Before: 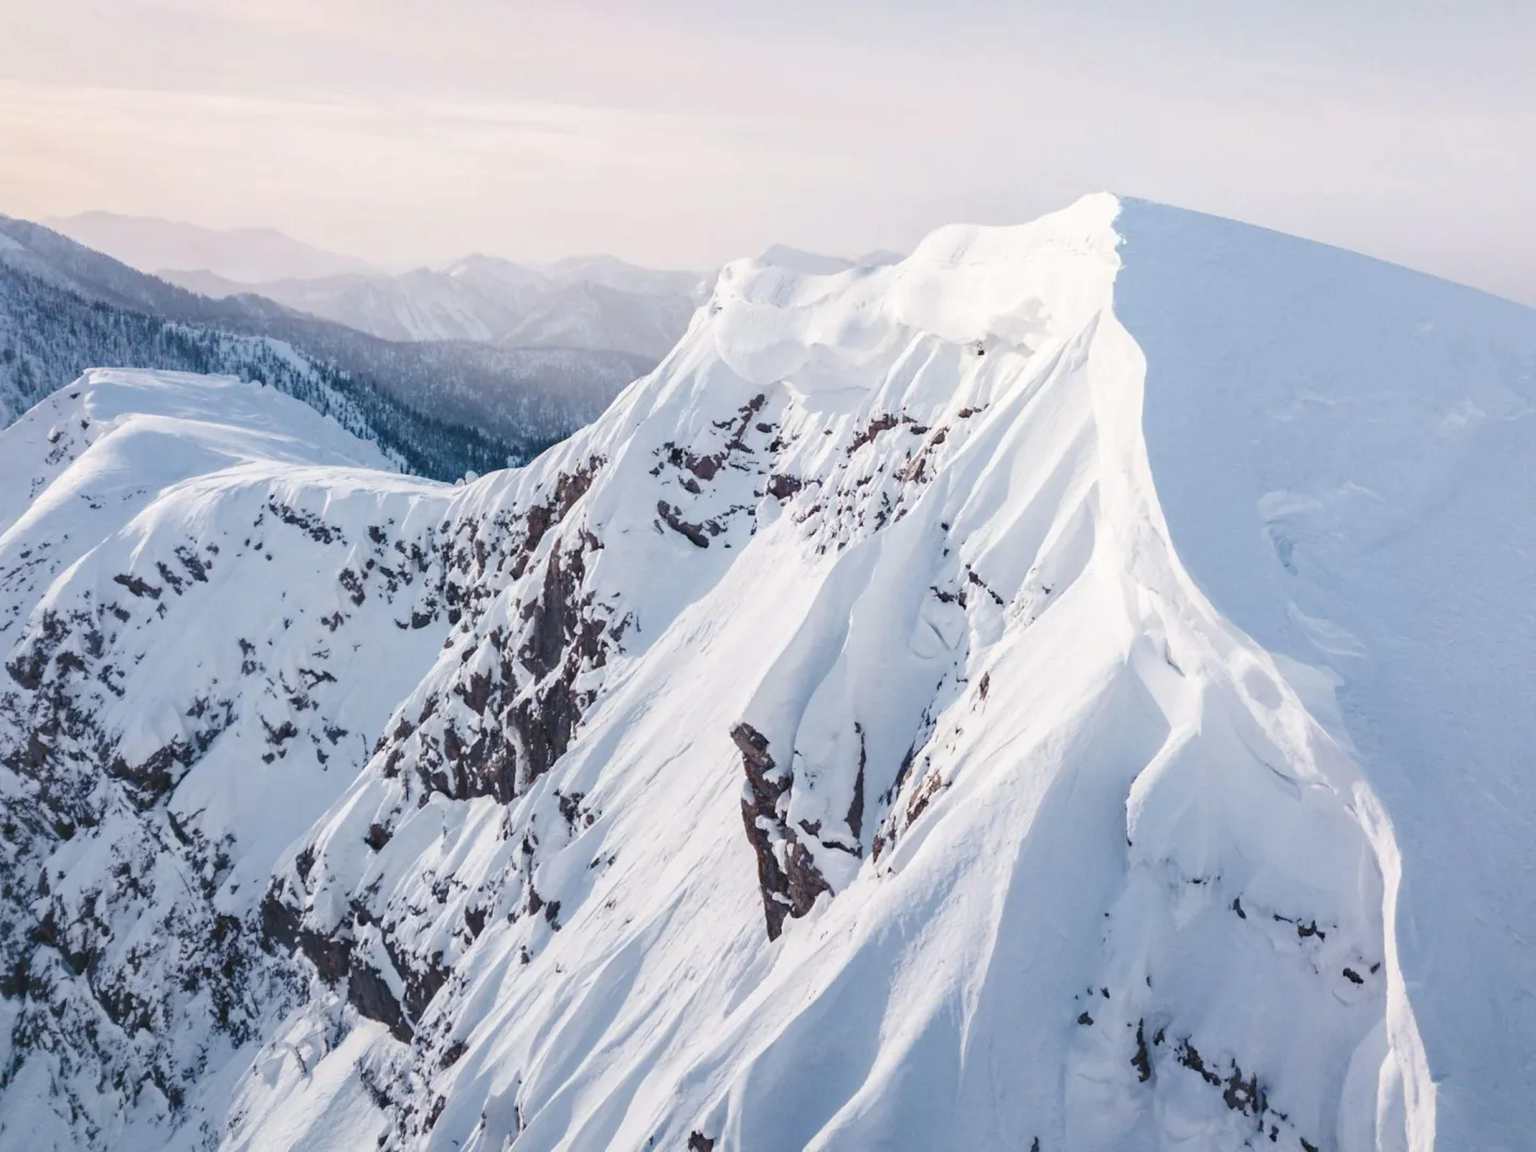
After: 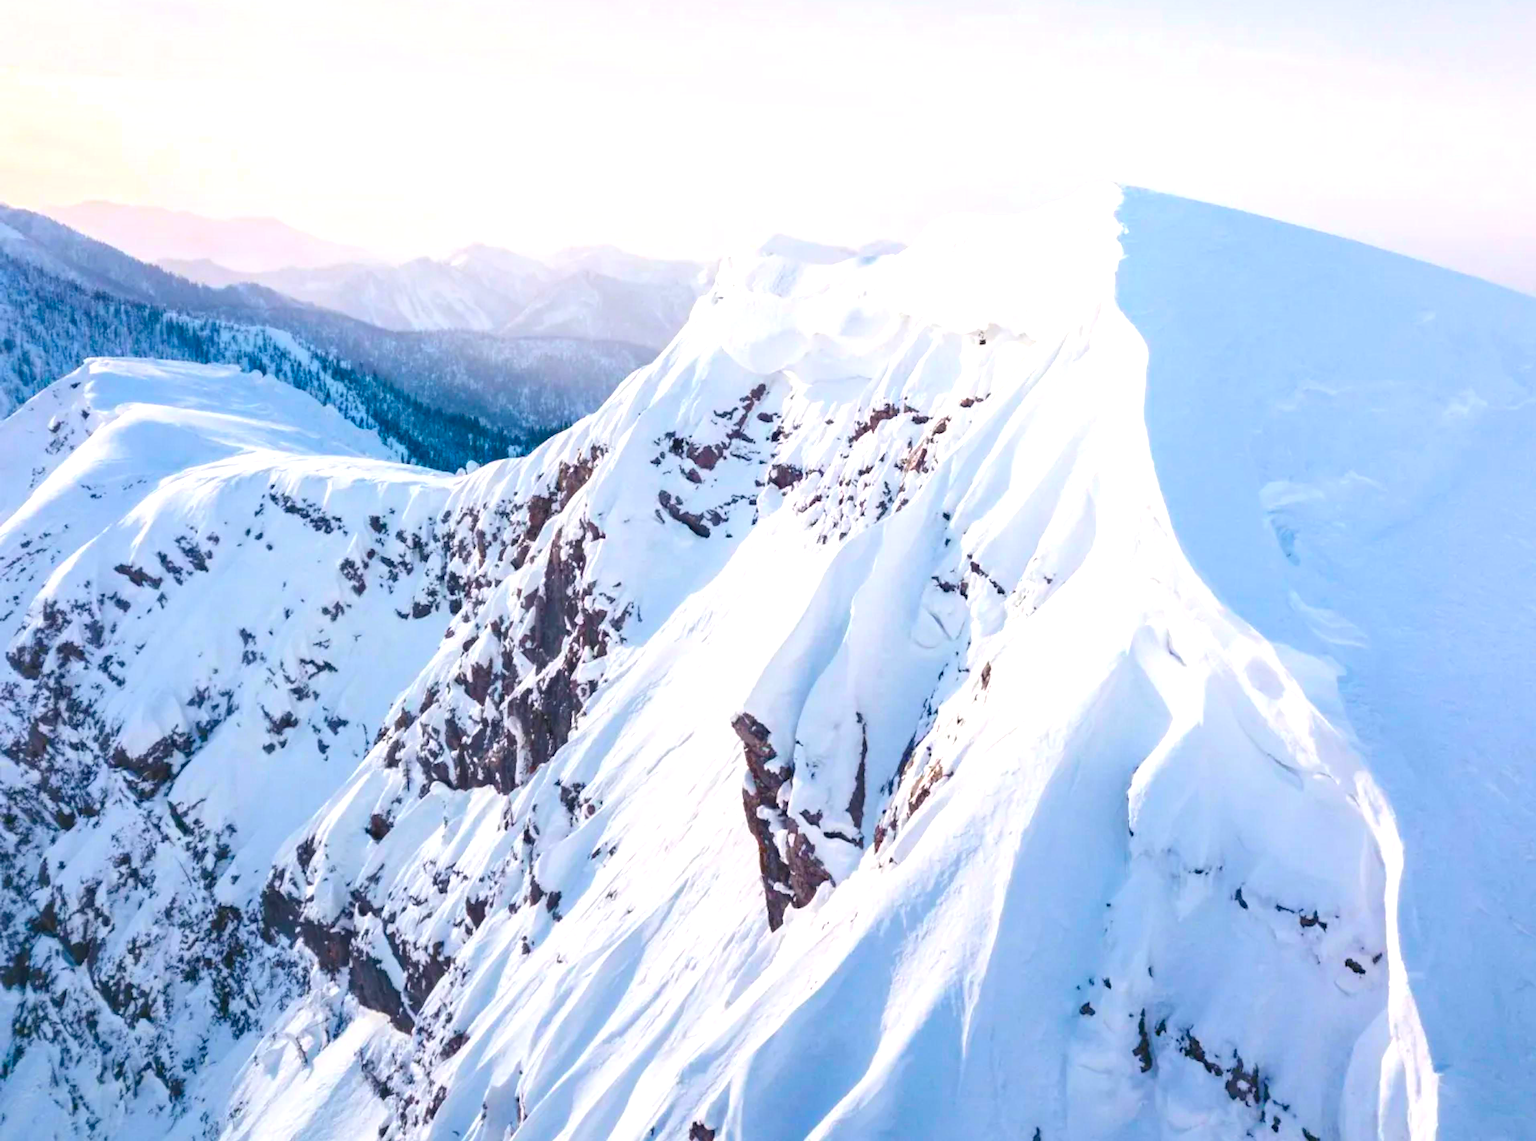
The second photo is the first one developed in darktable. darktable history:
exposure: black level correction 0.001, exposure 0.499 EV, compensate highlight preservation false
crop: top 0.979%, right 0.107%
color balance rgb: shadows lift › chroma 1.01%, shadows lift › hue 240.48°, perceptual saturation grading › global saturation 29.802%, global vibrance 50.47%
